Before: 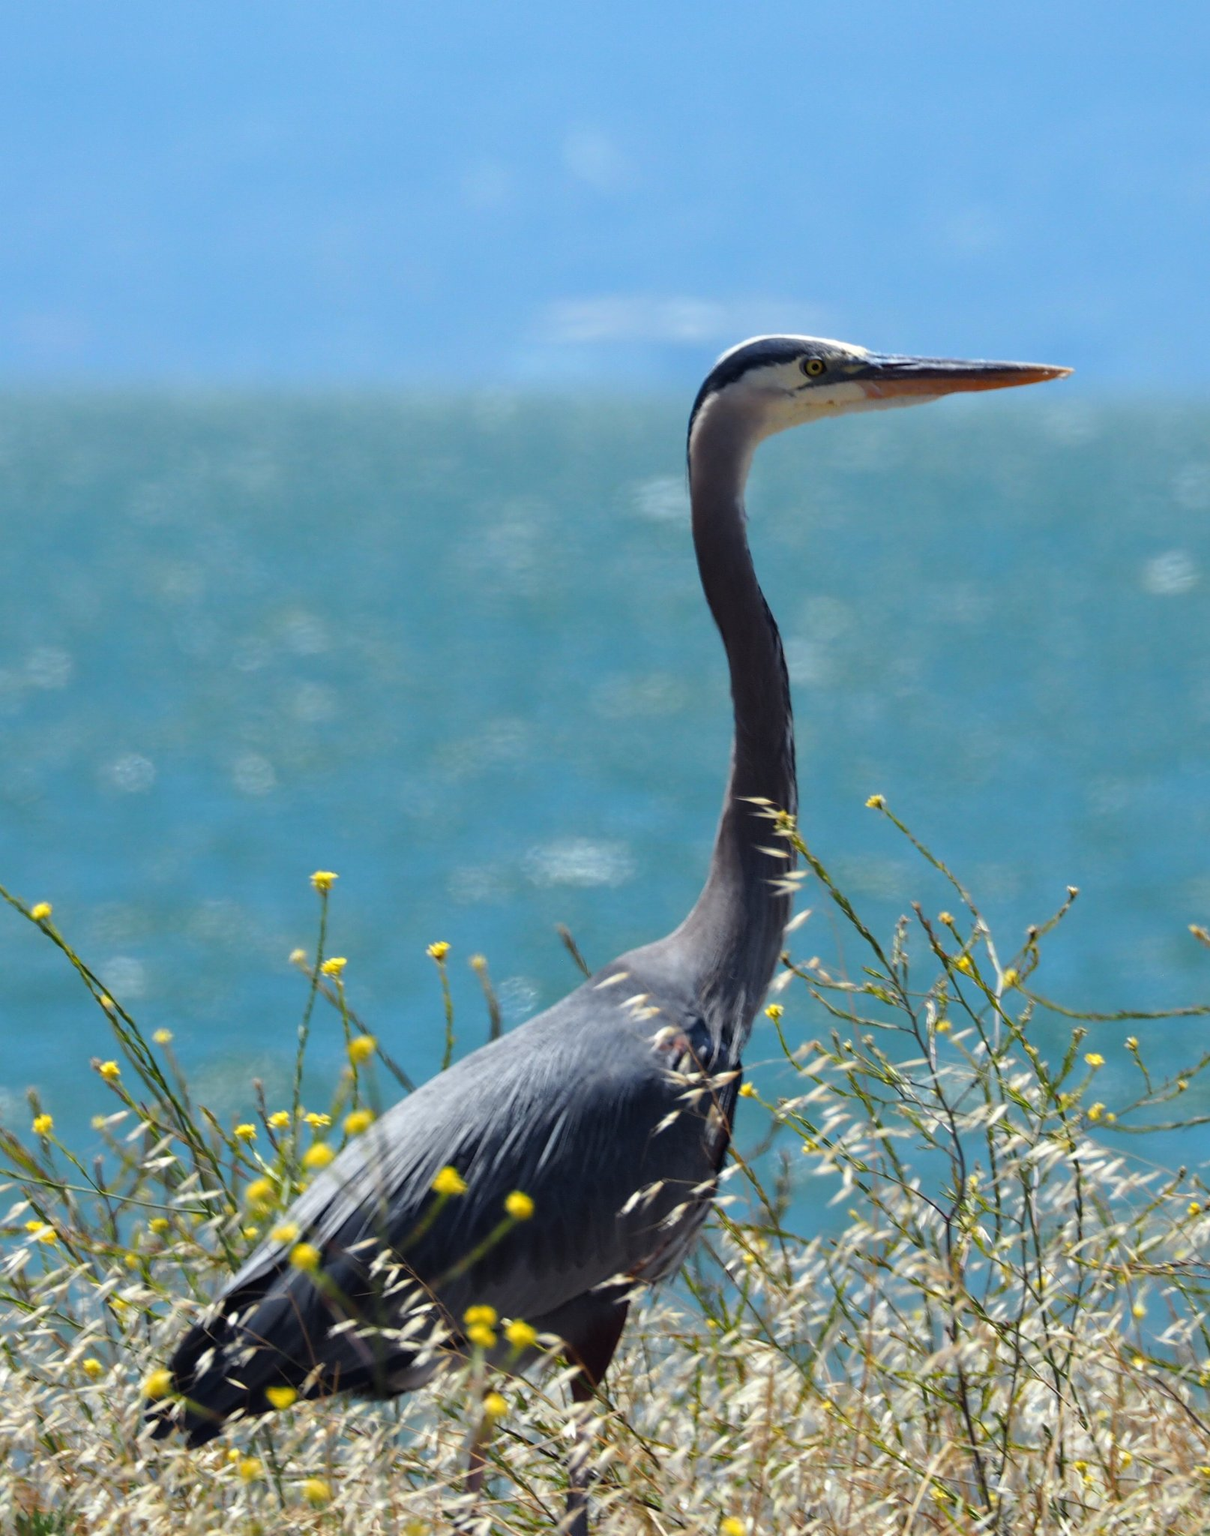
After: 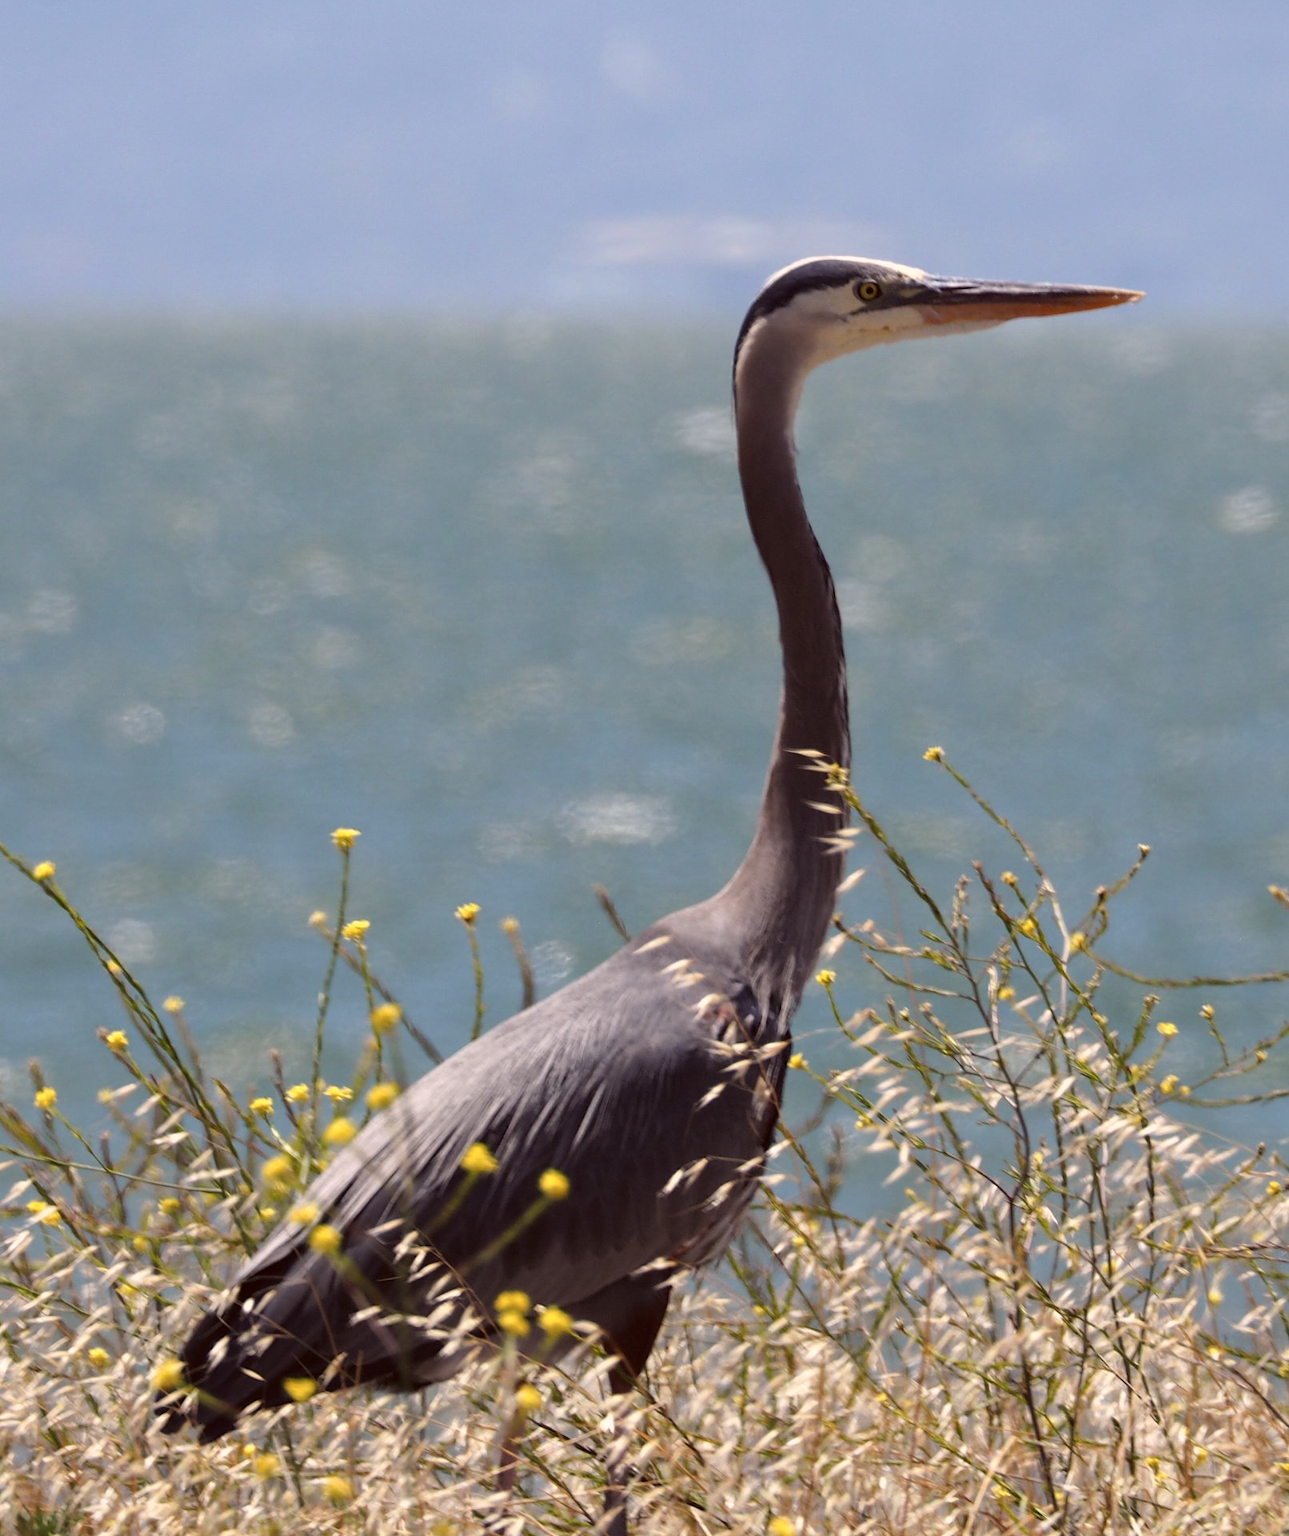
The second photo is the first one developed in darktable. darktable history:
exposure: black level correction 0, compensate highlight preservation false
color correction: highlights a* 10.26, highlights b* 9.75, shadows a* 9.16, shadows b* 8.17, saturation 0.81
crop and rotate: top 6.183%
